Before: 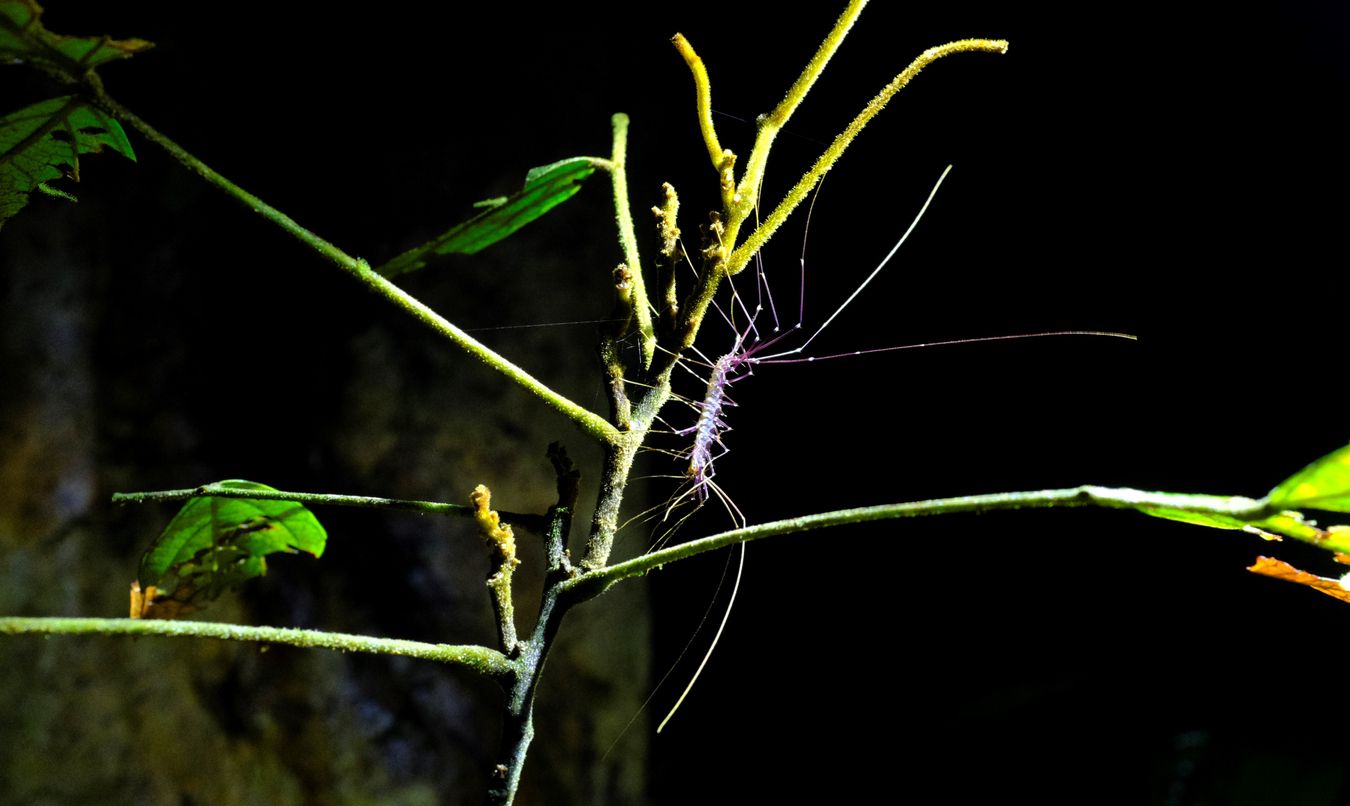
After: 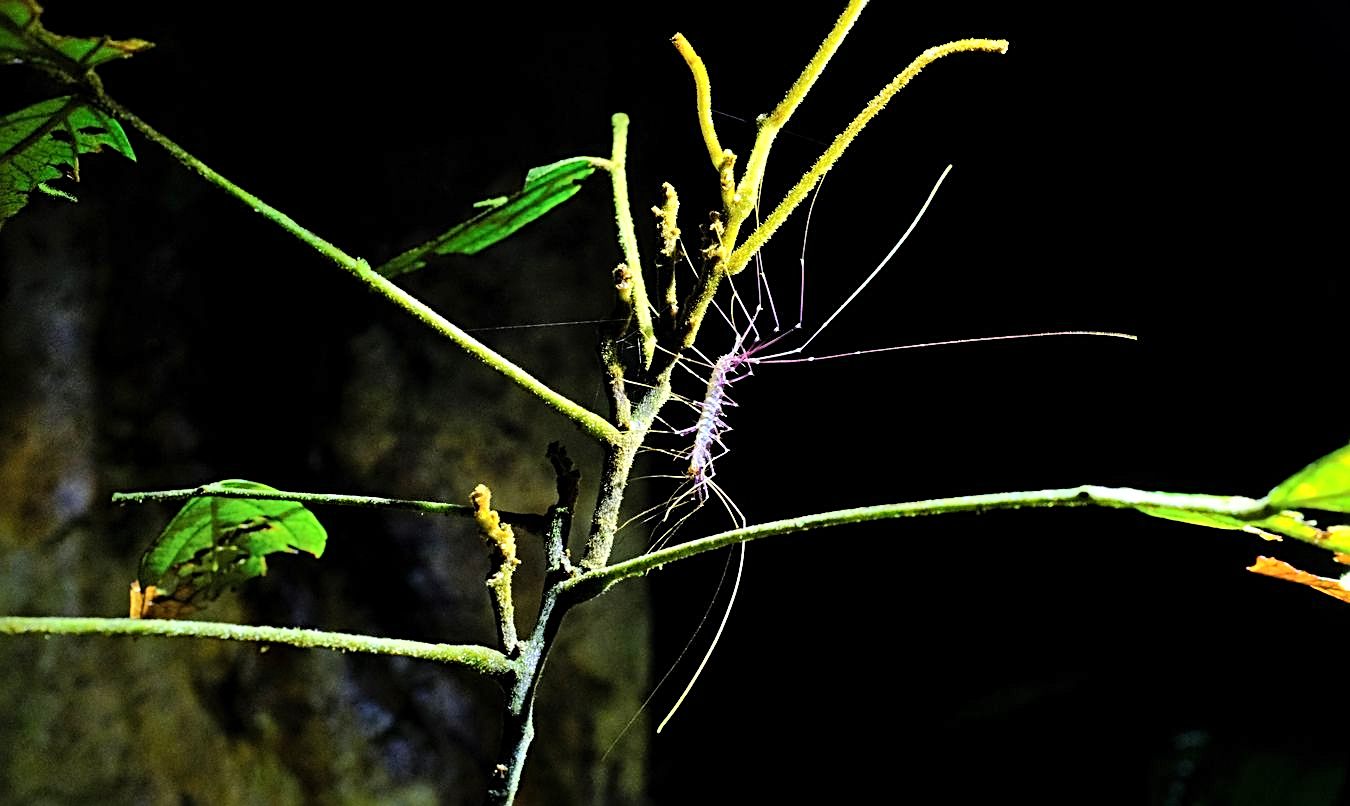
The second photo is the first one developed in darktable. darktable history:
shadows and highlights: radius 108.52, shadows 44.07, highlights -67.8, low approximation 0.01, soften with gaussian
sharpen: radius 2.584, amount 0.688
